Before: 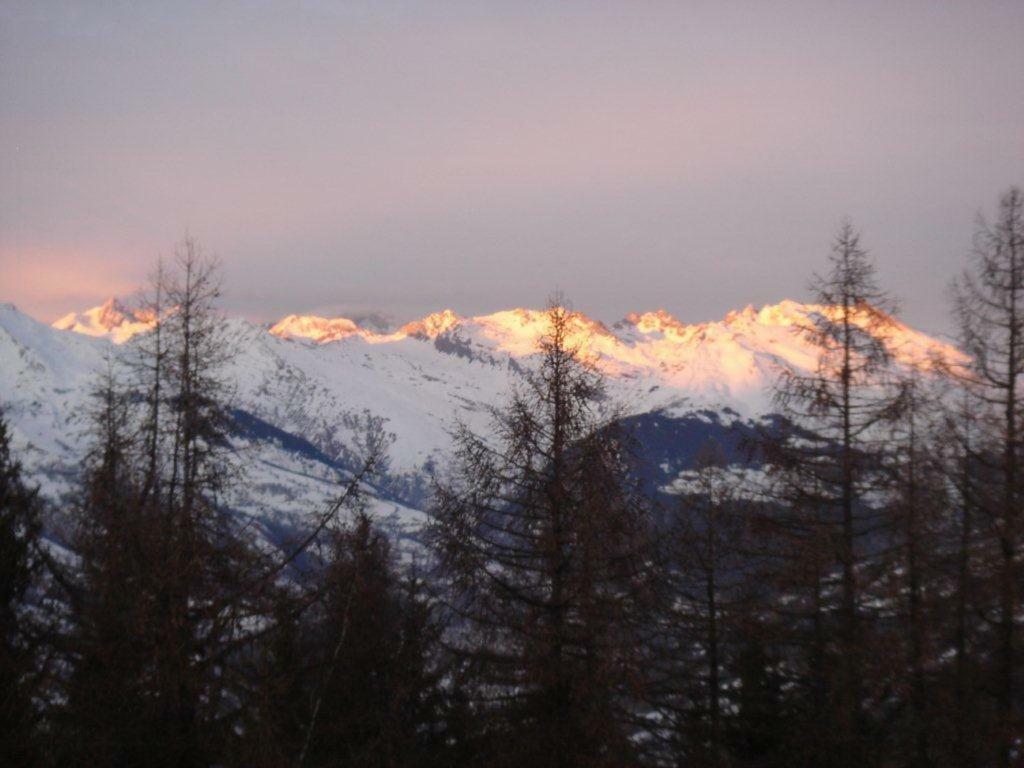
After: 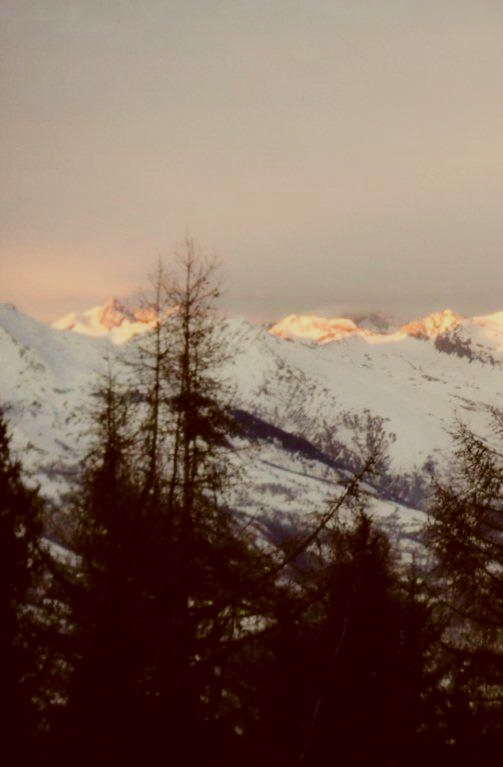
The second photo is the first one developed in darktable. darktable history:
sigmoid: on, module defaults
contrast equalizer: y [[0.579, 0.58, 0.505, 0.5, 0.5, 0.5], [0.5 ×6], [0.5 ×6], [0 ×6], [0 ×6]]
crop and rotate: left 0%, top 0%, right 50.845%
color correction: highlights a* -5.3, highlights b* 9.8, shadows a* 9.8, shadows b* 24.26
